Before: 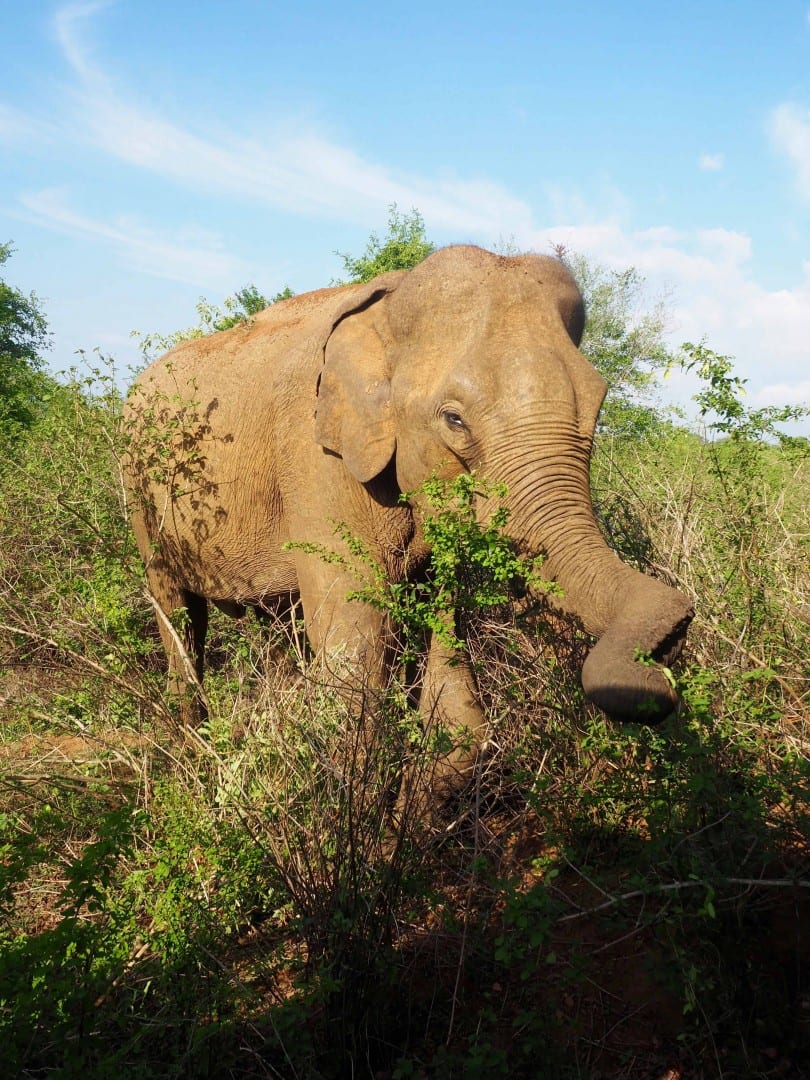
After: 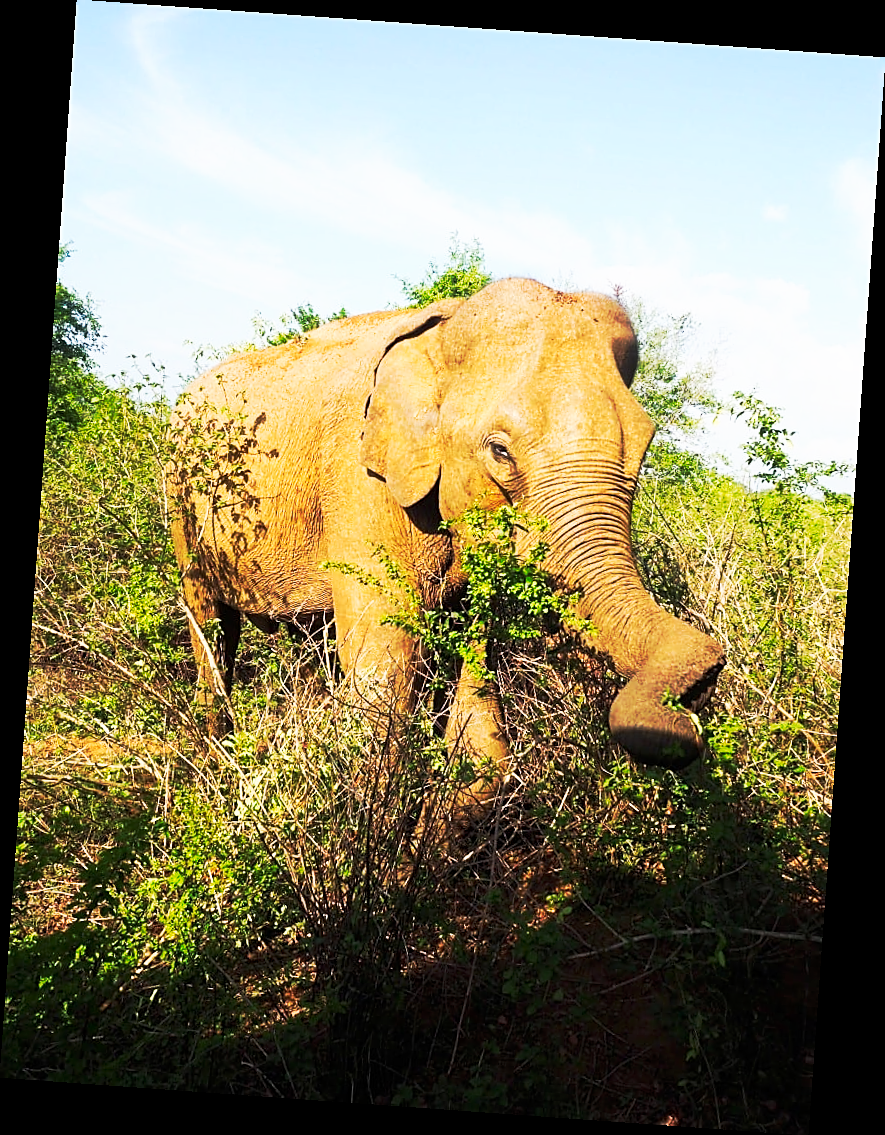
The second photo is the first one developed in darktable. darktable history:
rotate and perspective: rotation 4.1°, automatic cropping off
sharpen: on, module defaults
tone curve: curves: ch0 [(0, 0) (0.003, 0.003) (0.011, 0.008) (0.025, 0.018) (0.044, 0.04) (0.069, 0.062) (0.1, 0.09) (0.136, 0.121) (0.177, 0.158) (0.224, 0.197) (0.277, 0.255) (0.335, 0.314) (0.399, 0.391) (0.468, 0.496) (0.543, 0.683) (0.623, 0.801) (0.709, 0.883) (0.801, 0.94) (0.898, 0.984) (1, 1)], preserve colors none
